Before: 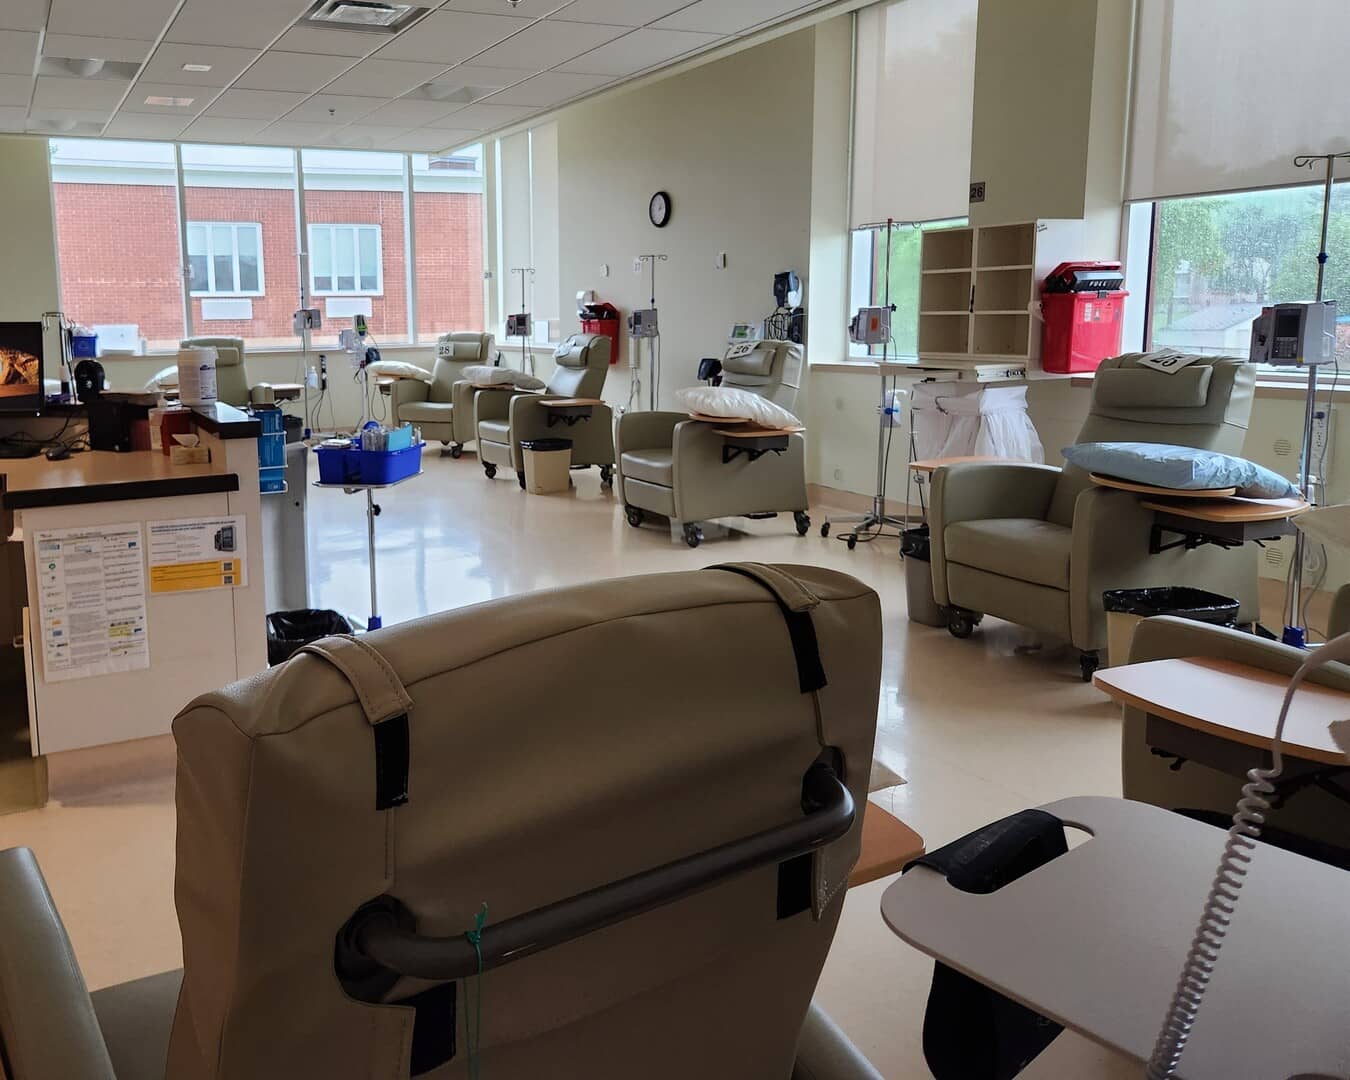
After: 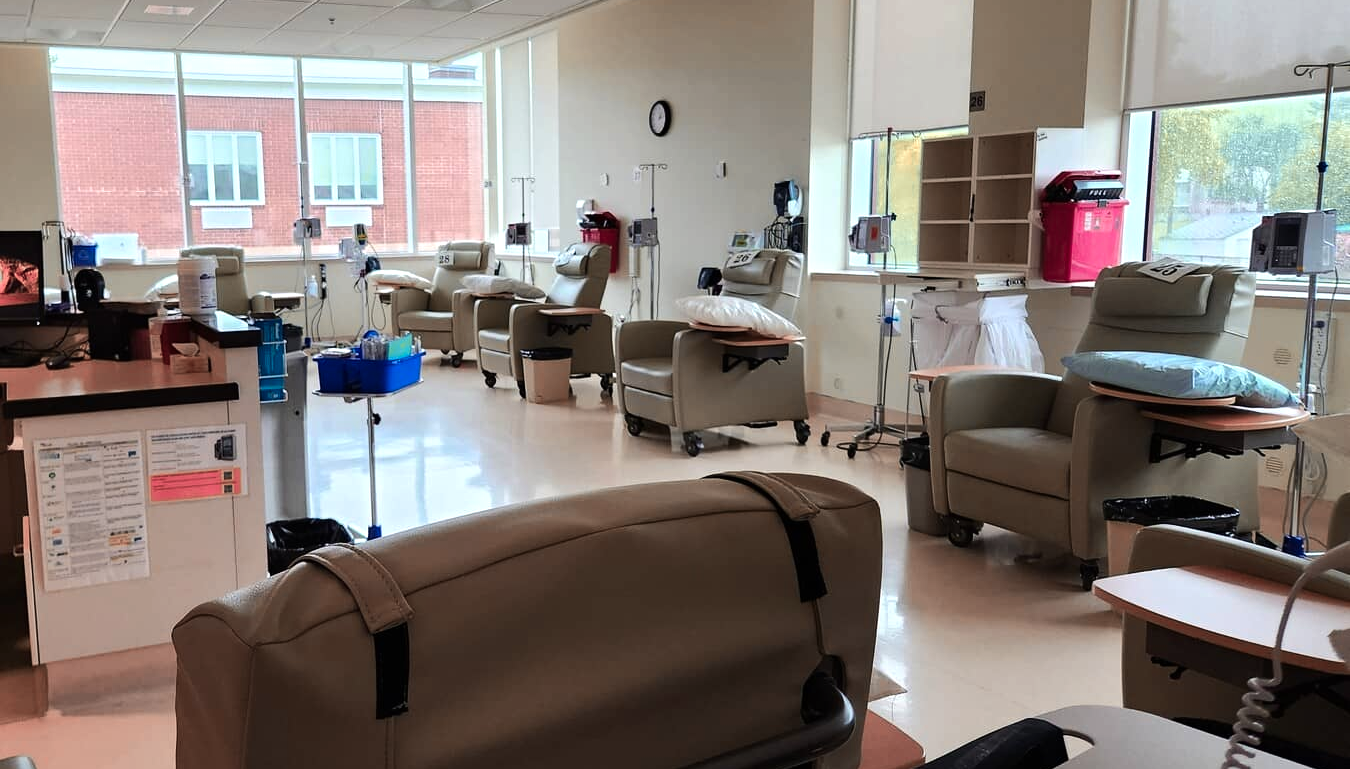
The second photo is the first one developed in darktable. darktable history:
crop and rotate: top 8.469%, bottom 20.293%
tone equalizer: -8 EV -0.433 EV, -7 EV -0.395 EV, -6 EV -0.312 EV, -5 EV -0.212 EV, -3 EV 0.24 EV, -2 EV 0.313 EV, -1 EV 0.367 EV, +0 EV 0.413 EV, edges refinement/feathering 500, mask exposure compensation -1.57 EV, preserve details no
color zones: curves: ch2 [(0, 0.488) (0.143, 0.417) (0.286, 0.212) (0.429, 0.179) (0.571, 0.154) (0.714, 0.415) (0.857, 0.495) (1, 0.488)], mix 26.84%
